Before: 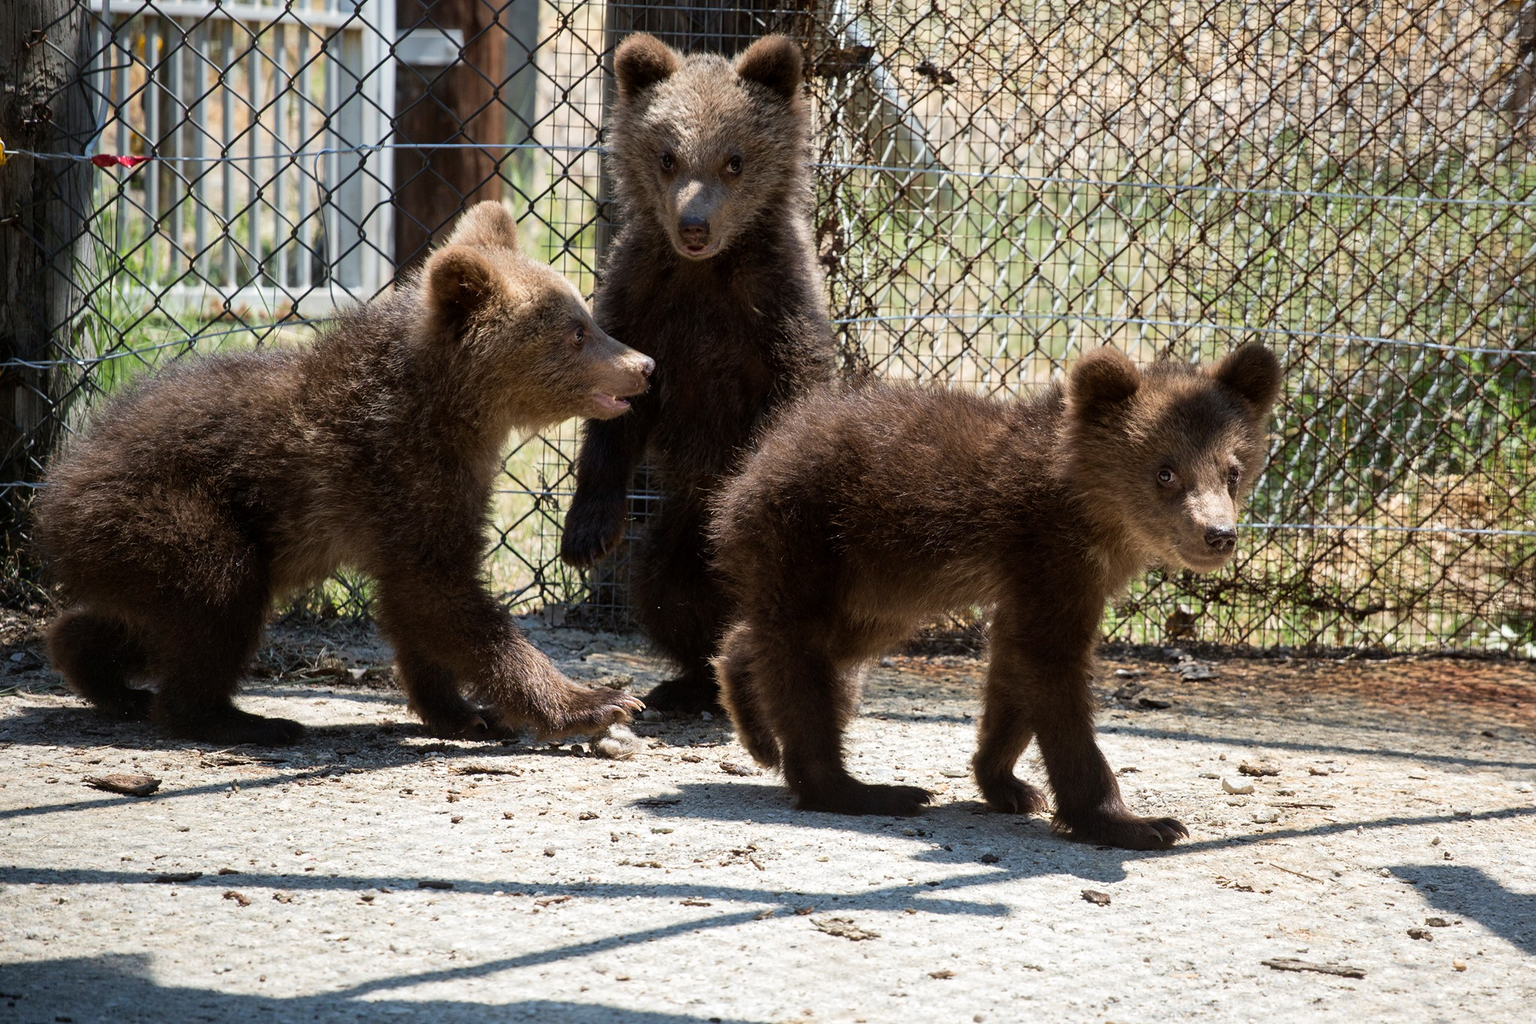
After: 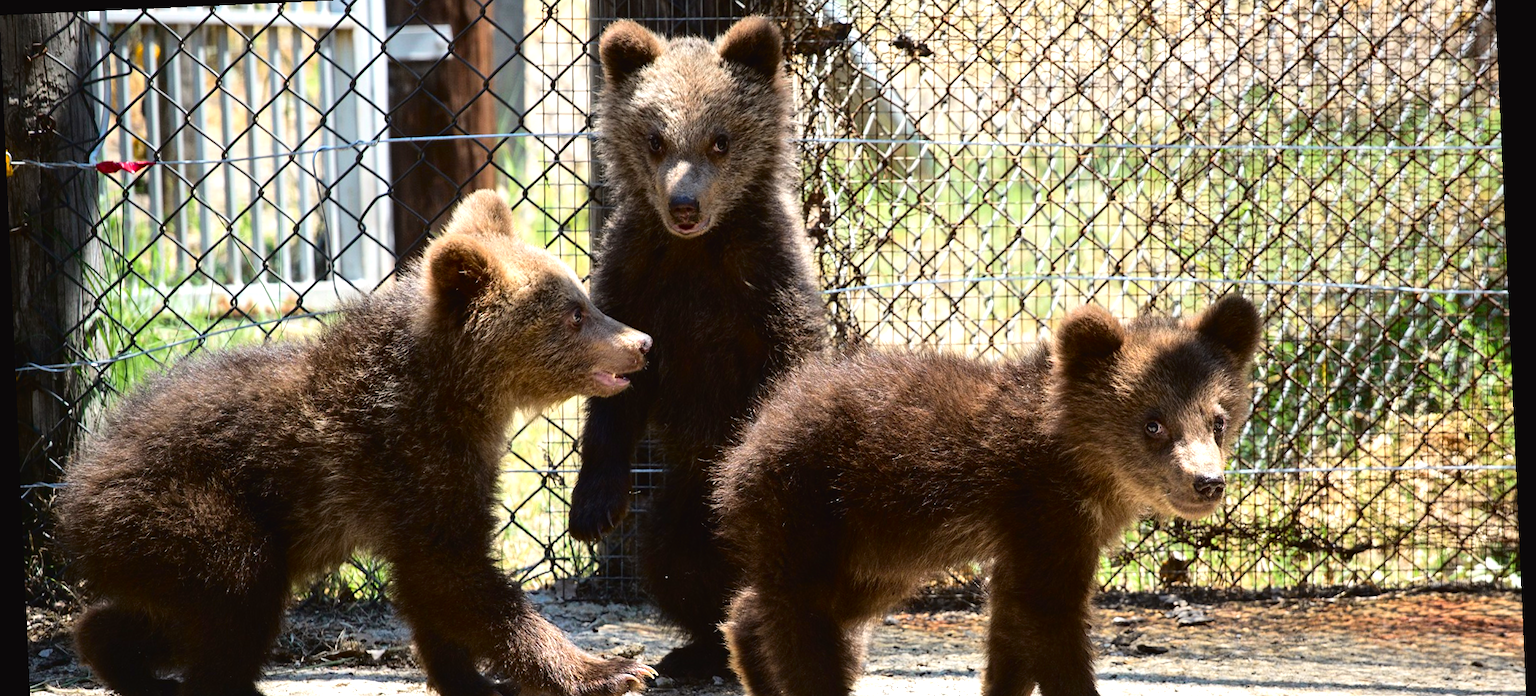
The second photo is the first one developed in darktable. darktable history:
rotate and perspective: rotation -2.56°, automatic cropping off
tone curve: curves: ch0 [(0, 0.023) (0.132, 0.075) (0.241, 0.178) (0.487, 0.491) (0.782, 0.8) (1, 0.989)]; ch1 [(0, 0) (0.396, 0.369) (0.467, 0.454) (0.498, 0.5) (0.518, 0.517) (0.57, 0.586) (0.619, 0.663) (0.692, 0.744) (1, 1)]; ch2 [(0, 0) (0.427, 0.416) (0.483, 0.481) (0.503, 0.503) (0.526, 0.527) (0.563, 0.573) (0.632, 0.667) (0.705, 0.737) (0.985, 0.966)], color space Lab, independent channels
exposure: black level correction 0, exposure 0.7 EV, compensate exposure bias true, compensate highlight preservation false
crop and rotate: top 4.848%, bottom 29.503%
